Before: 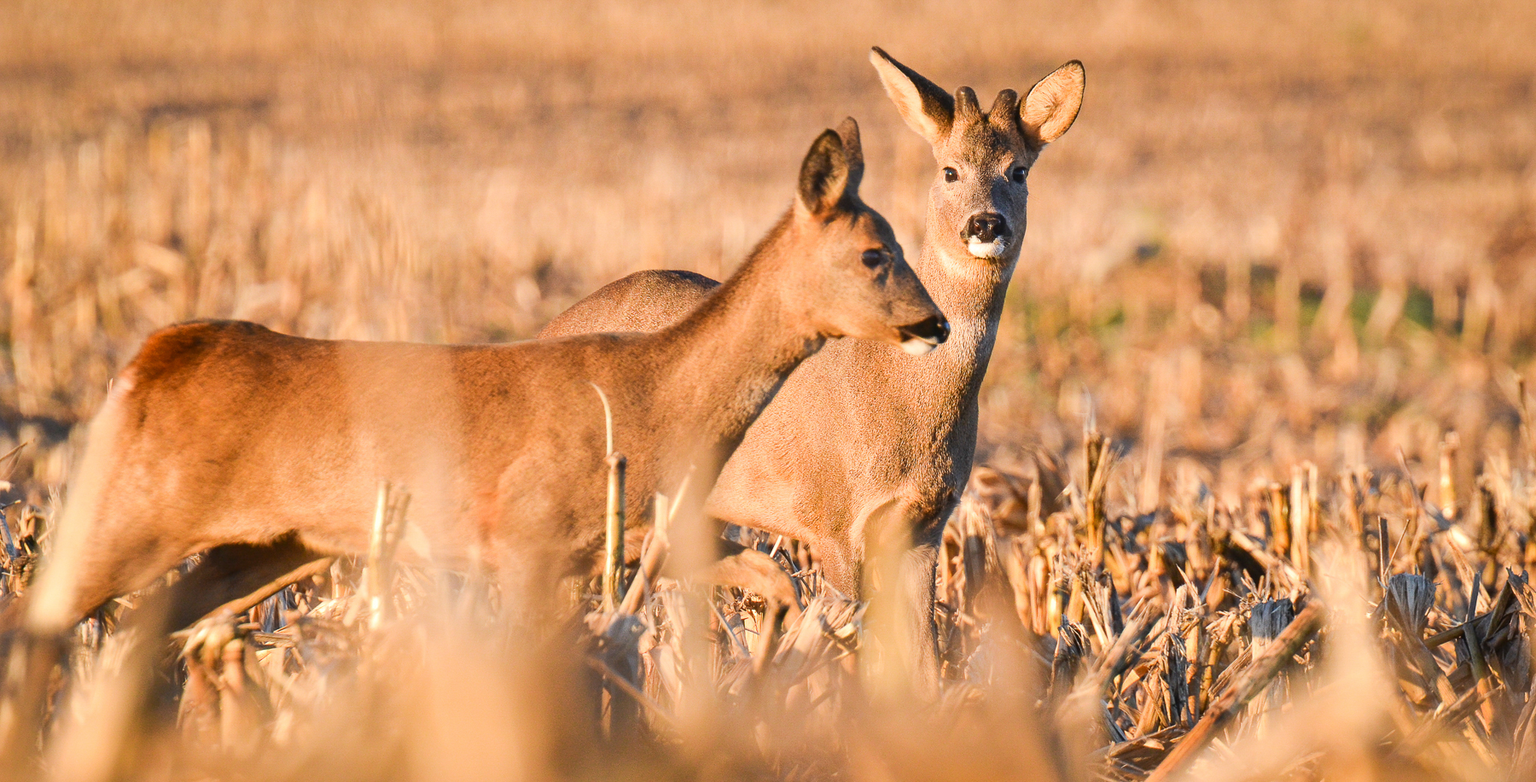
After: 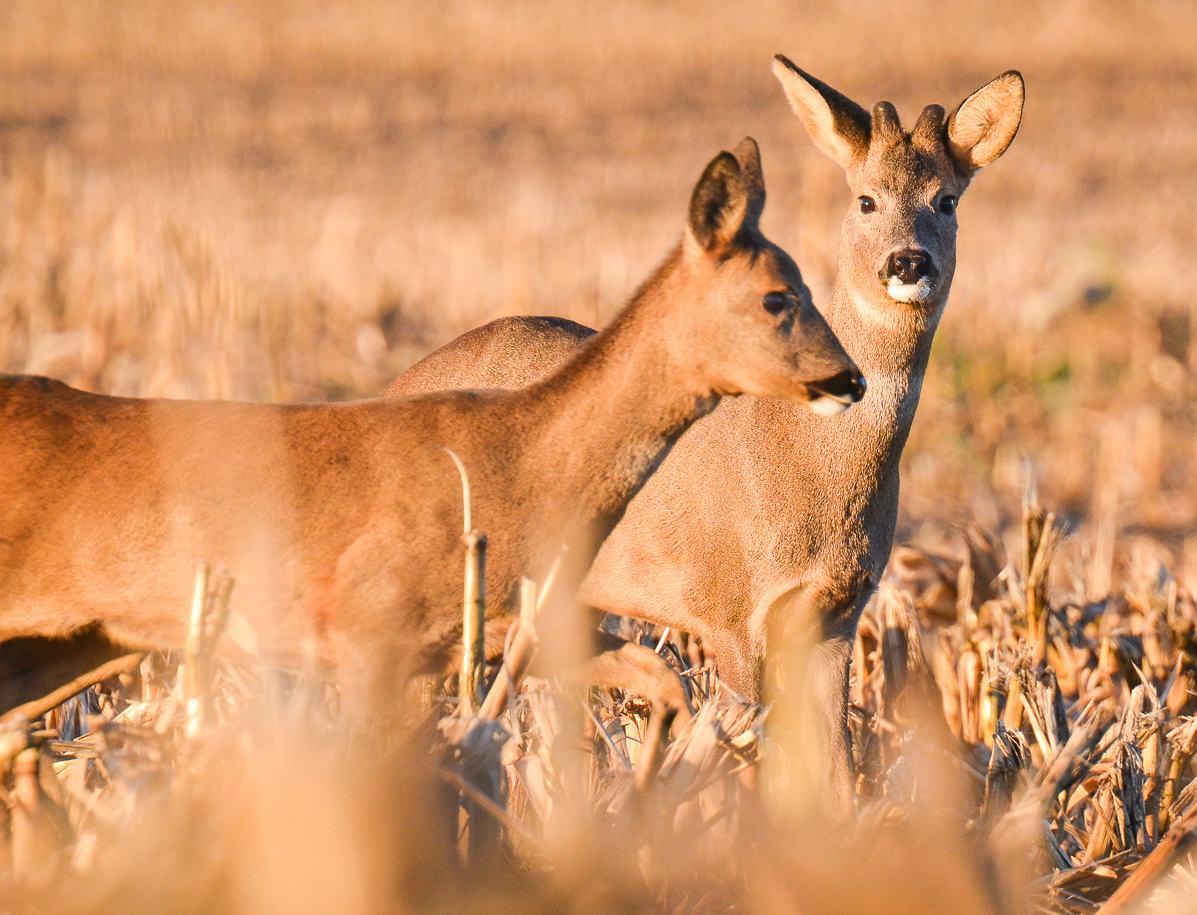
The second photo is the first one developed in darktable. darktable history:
crop and rotate: left 13.761%, right 19.736%
vignetting: fall-off start 115.82%, fall-off radius 59.47%, dithering 16-bit output
